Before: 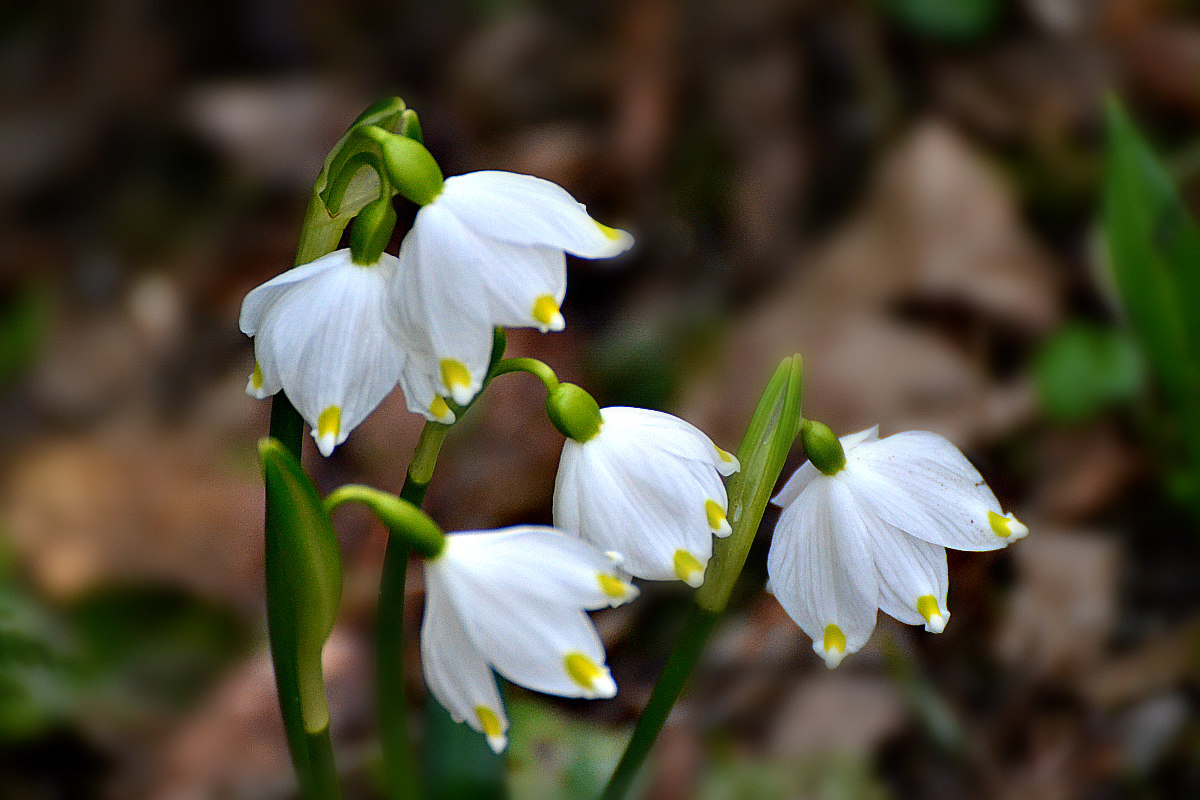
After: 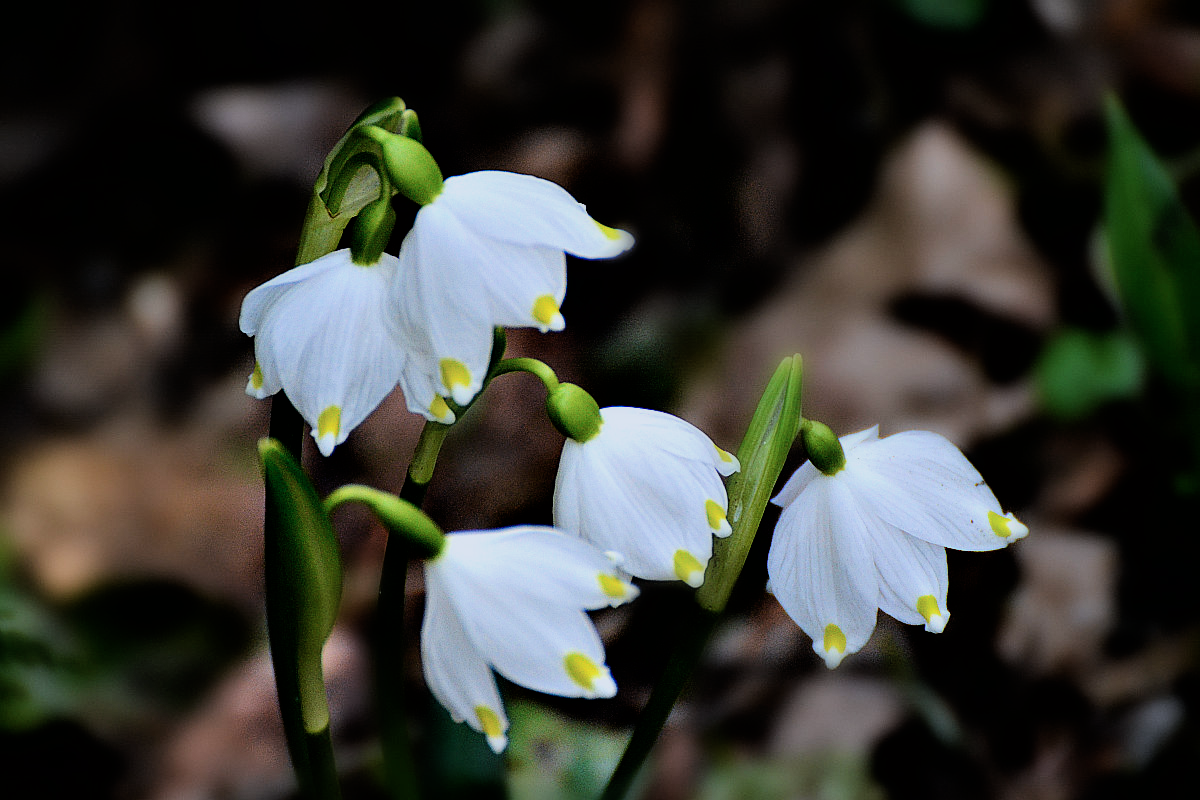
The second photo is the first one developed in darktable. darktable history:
color calibration: x 0.367, y 0.376, temperature 4372.25 K
filmic rgb: black relative exposure -5 EV, hardness 2.88, contrast 1.4
